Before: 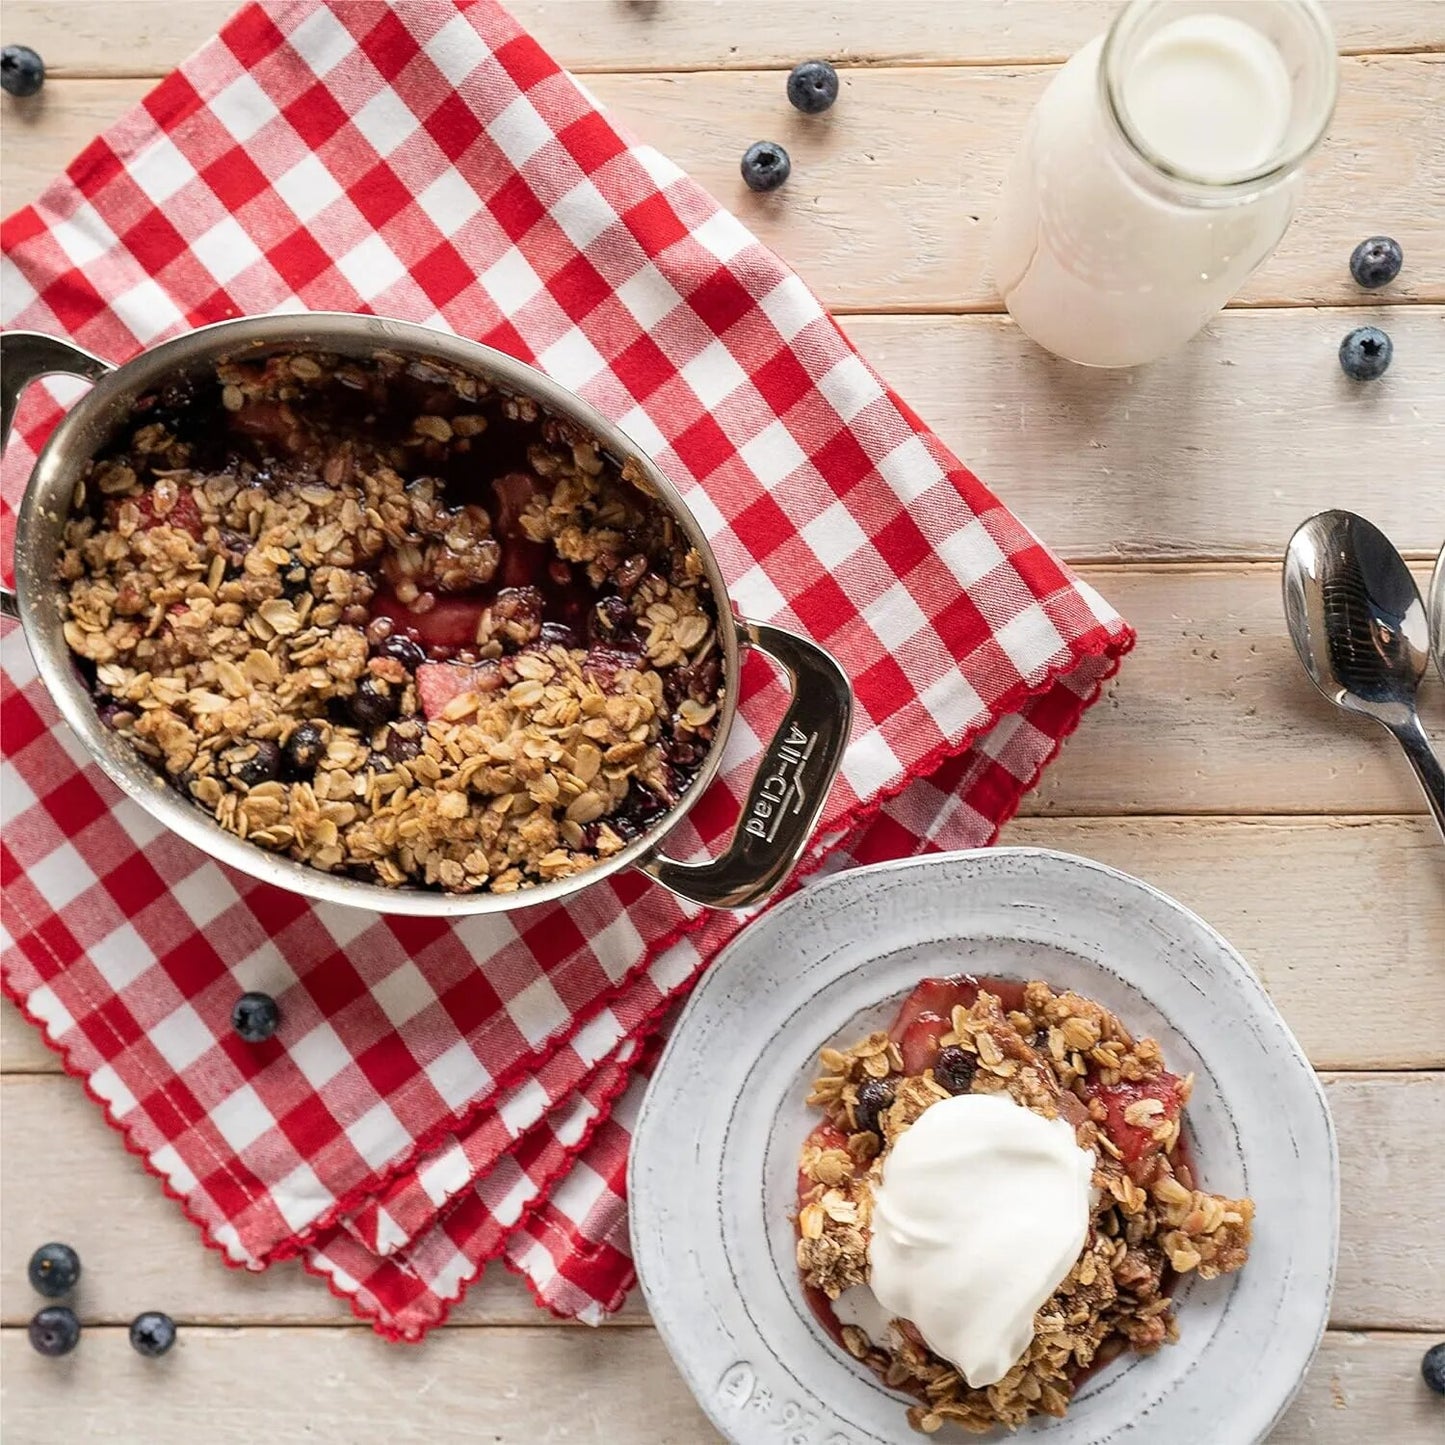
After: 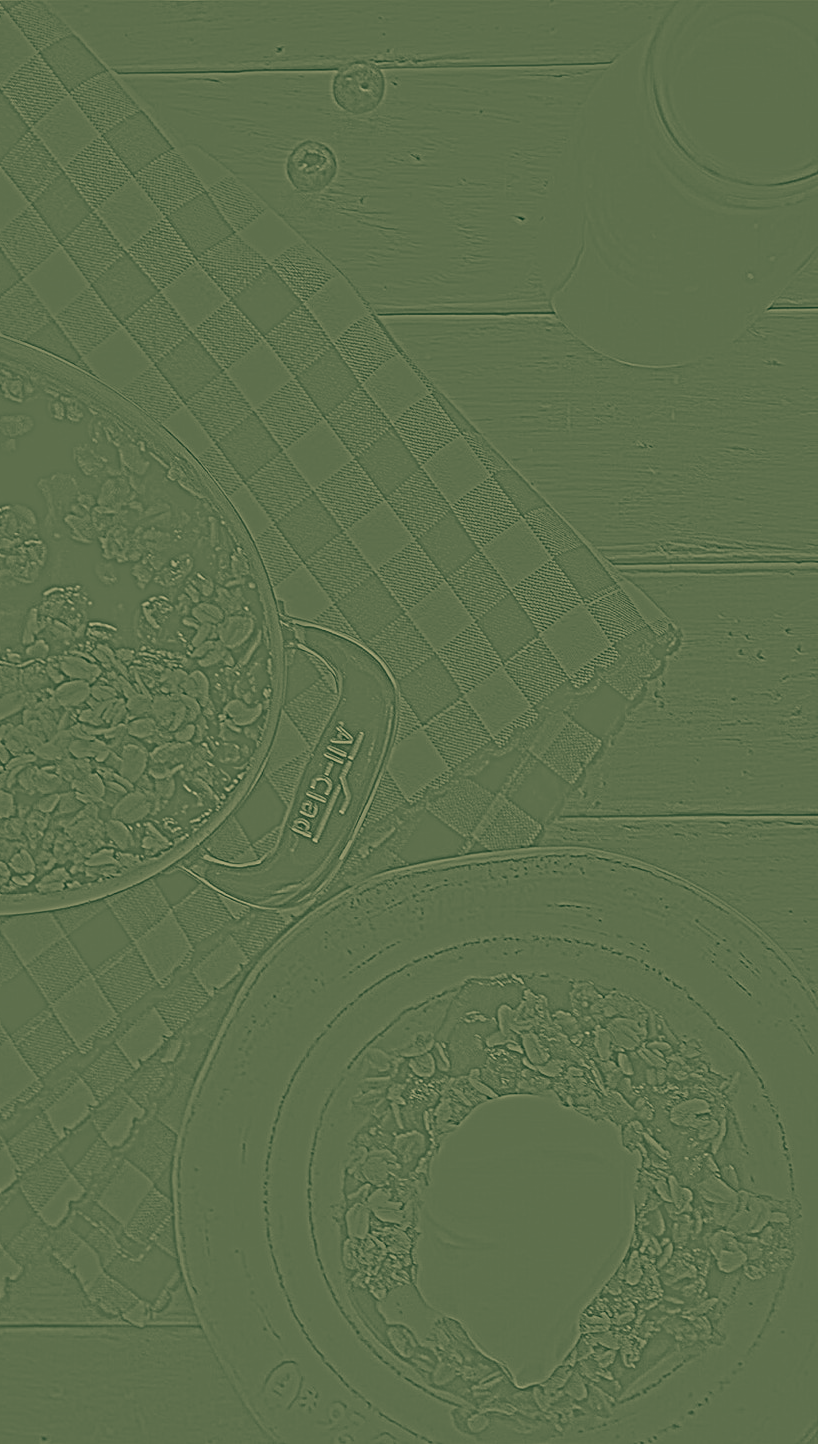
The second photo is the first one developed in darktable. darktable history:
color correction: highlights a* 5.62, highlights b* 33.57, shadows a* -25.86, shadows b* 4.02
highpass: sharpness 5.84%, contrast boost 8.44%
crop: left 31.458%, top 0%, right 11.876%
contrast brightness saturation: contrast 0.32, brightness -0.08, saturation 0.17
